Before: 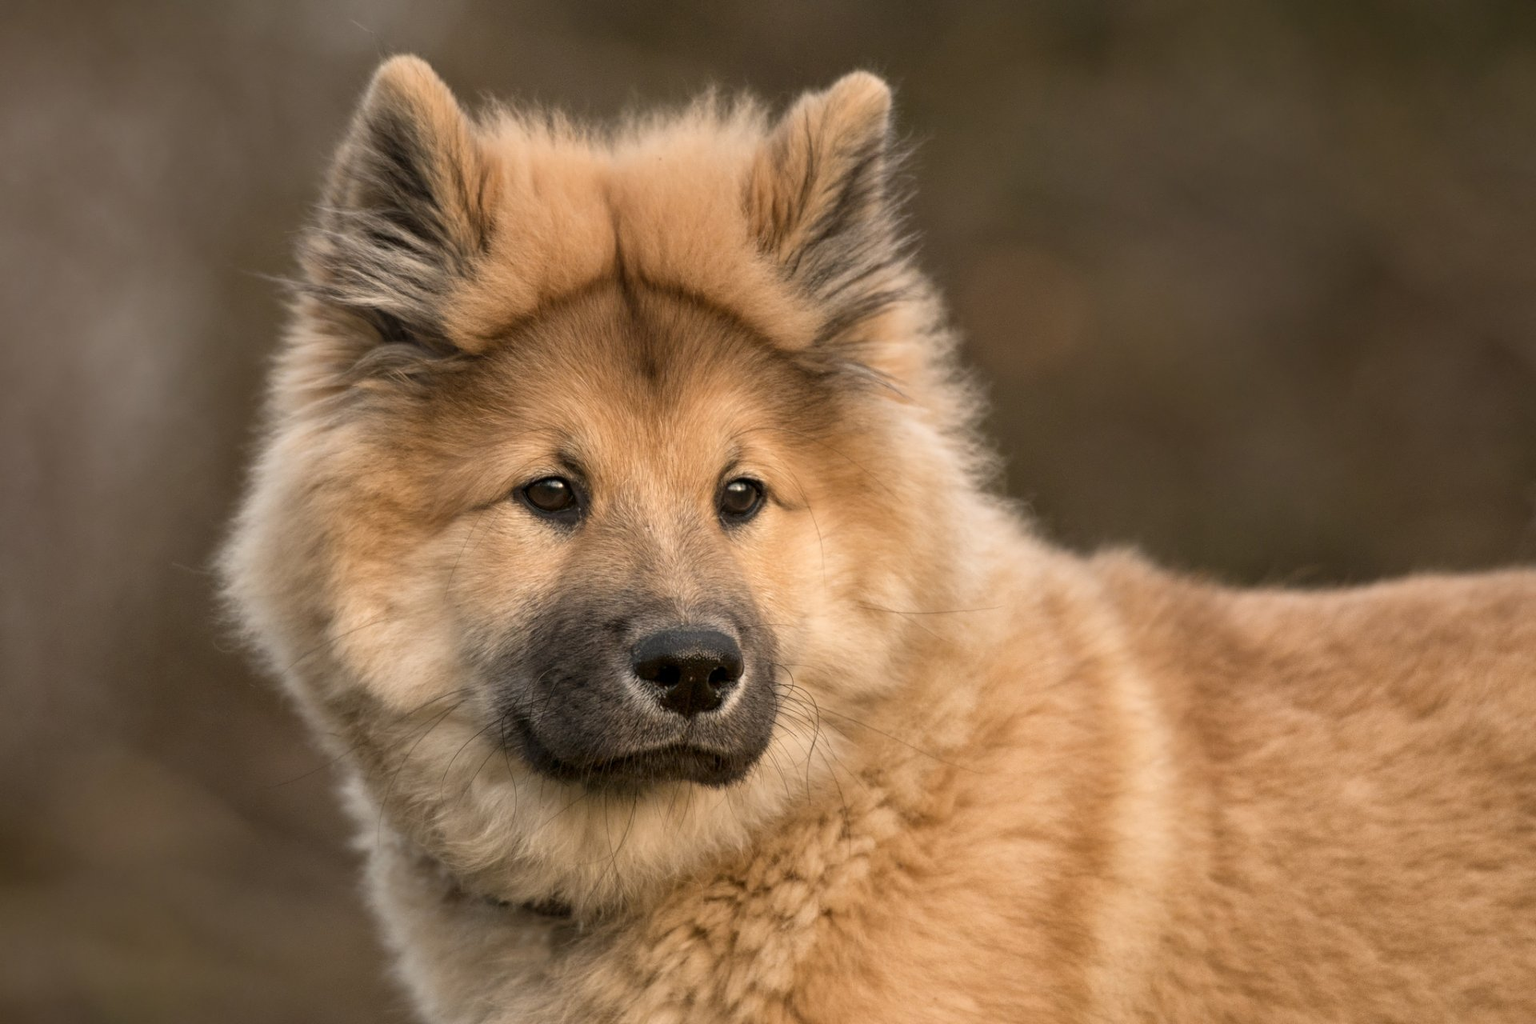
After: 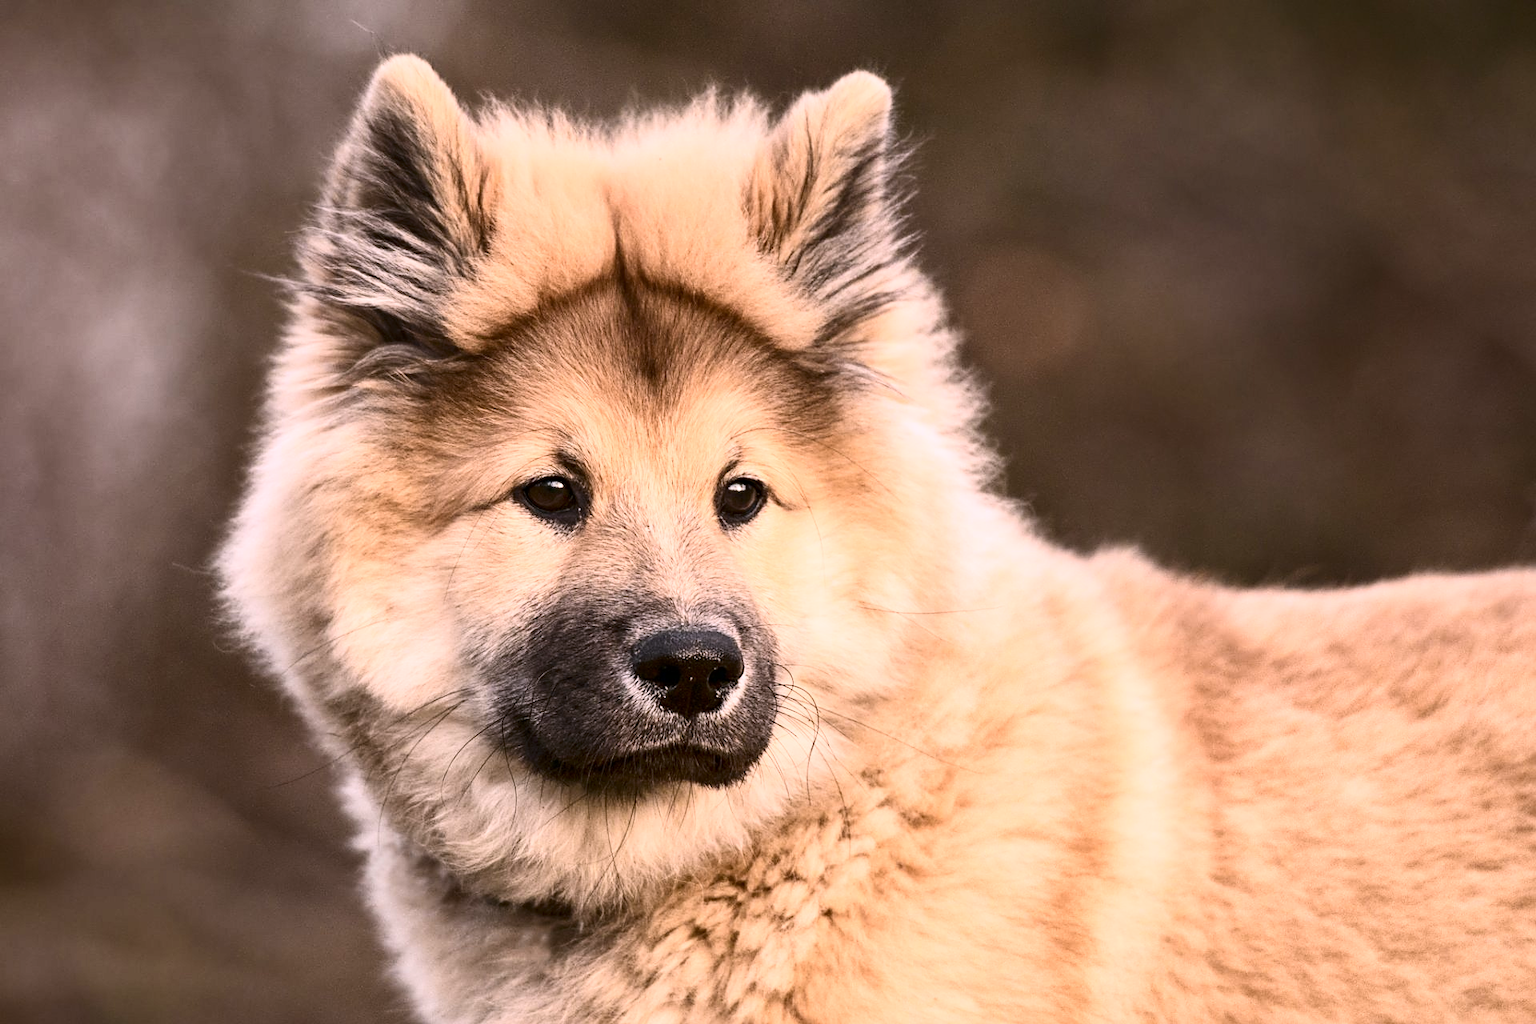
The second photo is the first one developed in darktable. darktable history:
sharpen: on, module defaults
contrast brightness saturation: contrast 0.39, brightness 0.1
white balance: red 1.066, blue 1.119
exposure: exposure 0.3 EV, compensate highlight preservation false
